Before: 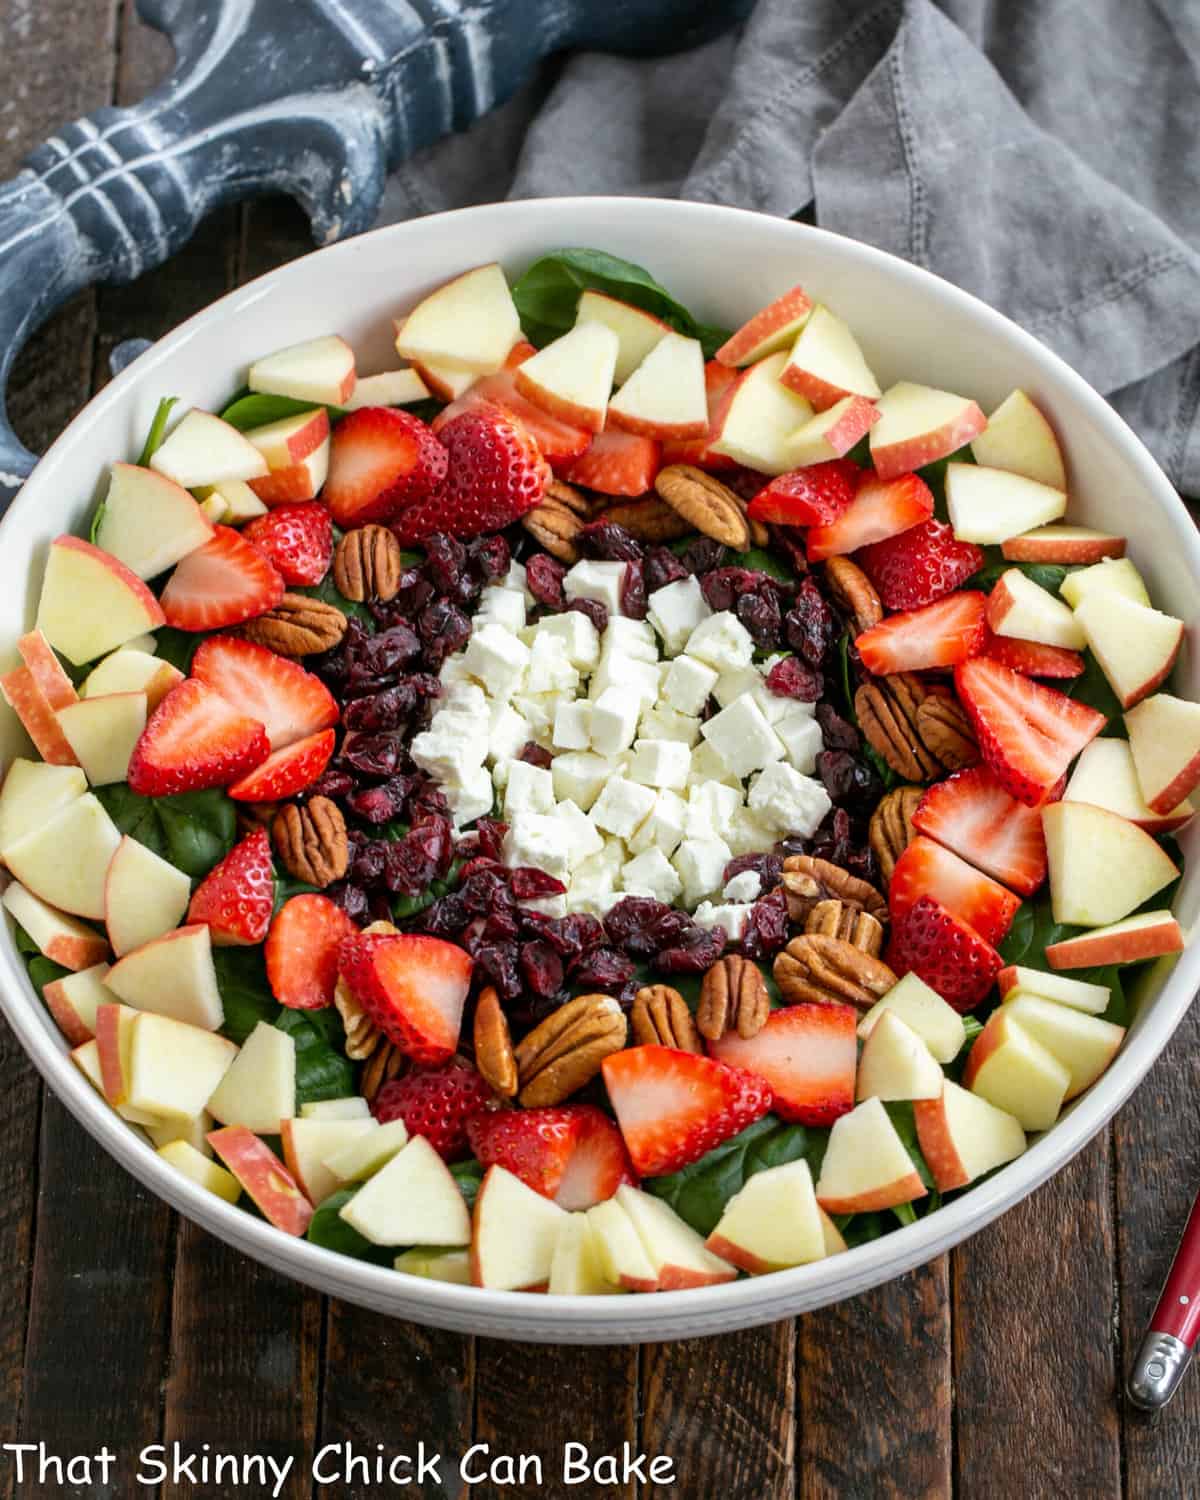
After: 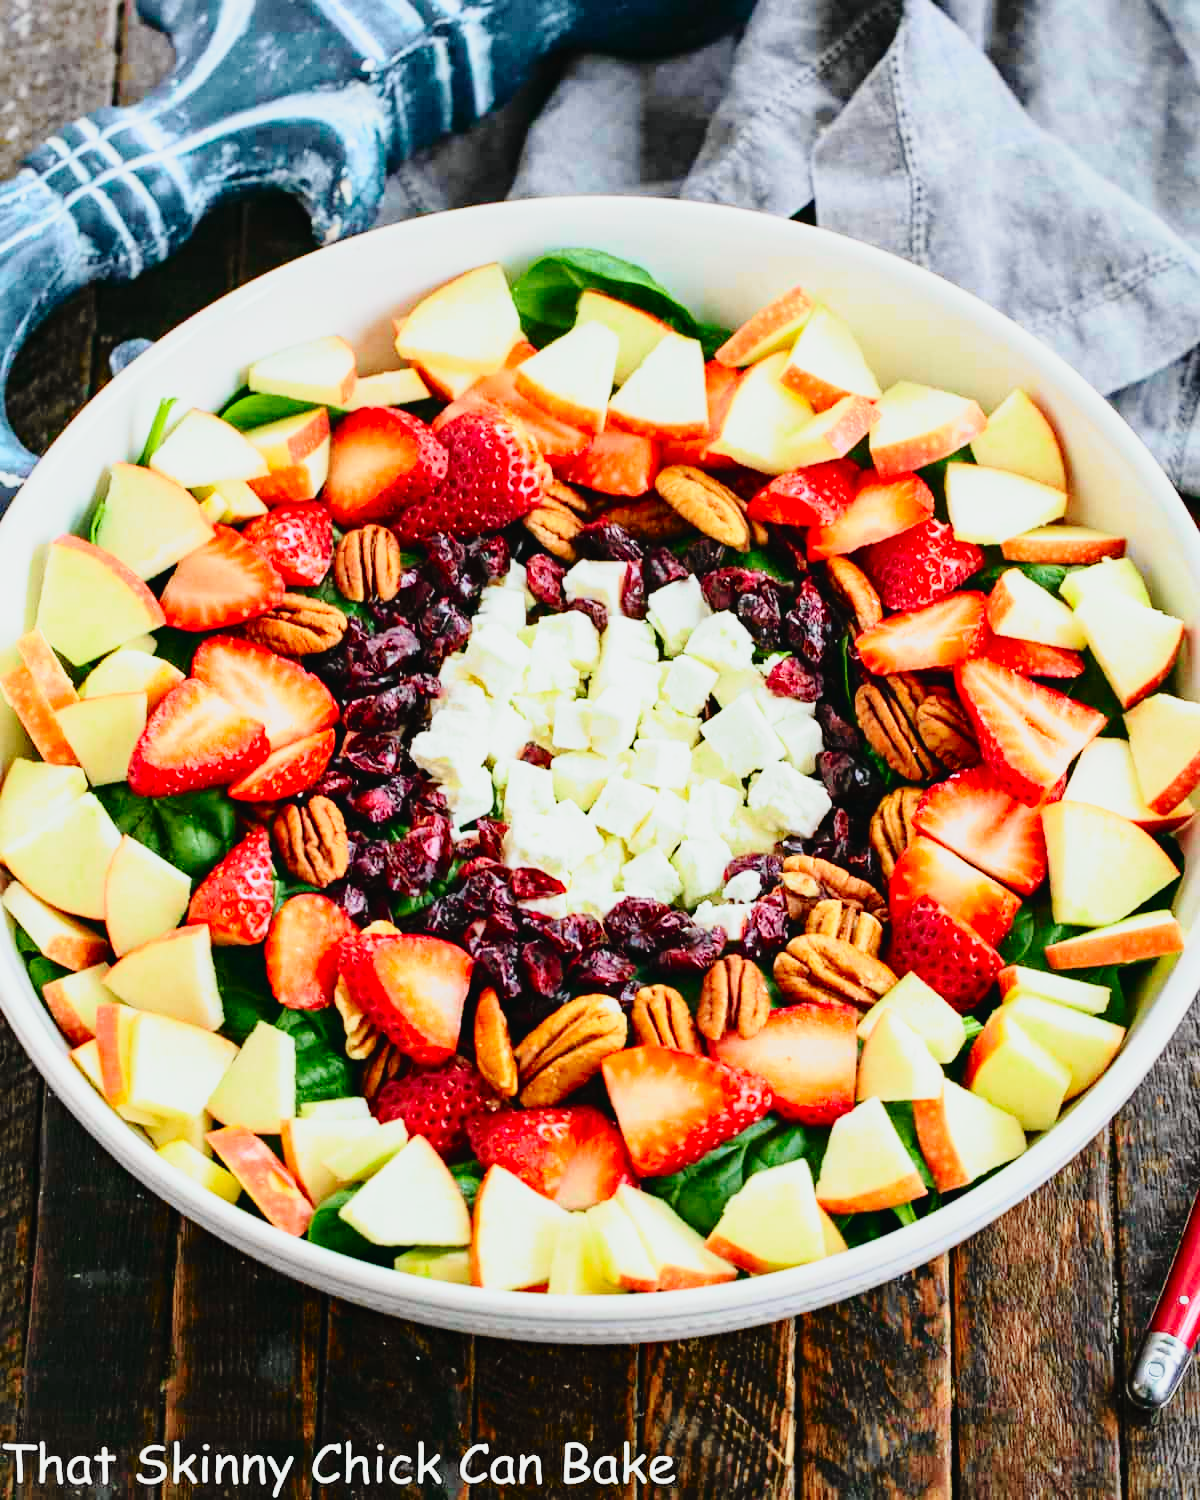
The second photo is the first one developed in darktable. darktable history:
haze removal: compatibility mode true, adaptive false
base curve: curves: ch0 [(0, 0) (0.028, 0.03) (0.121, 0.232) (0.46, 0.748) (0.859, 0.968) (1, 1)], preserve colors none
tone curve: curves: ch0 [(0, 0.022) (0.114, 0.088) (0.282, 0.316) (0.446, 0.511) (0.613, 0.693) (0.786, 0.843) (0.999, 0.949)]; ch1 [(0, 0) (0.395, 0.343) (0.463, 0.427) (0.486, 0.474) (0.503, 0.5) (0.535, 0.522) (0.555, 0.566) (0.594, 0.614) (0.755, 0.793) (1, 1)]; ch2 [(0, 0) (0.369, 0.388) (0.449, 0.431) (0.501, 0.5) (0.528, 0.517) (0.561, 0.59) (0.612, 0.646) (0.697, 0.721) (1, 1)], color space Lab, independent channels, preserve colors none
